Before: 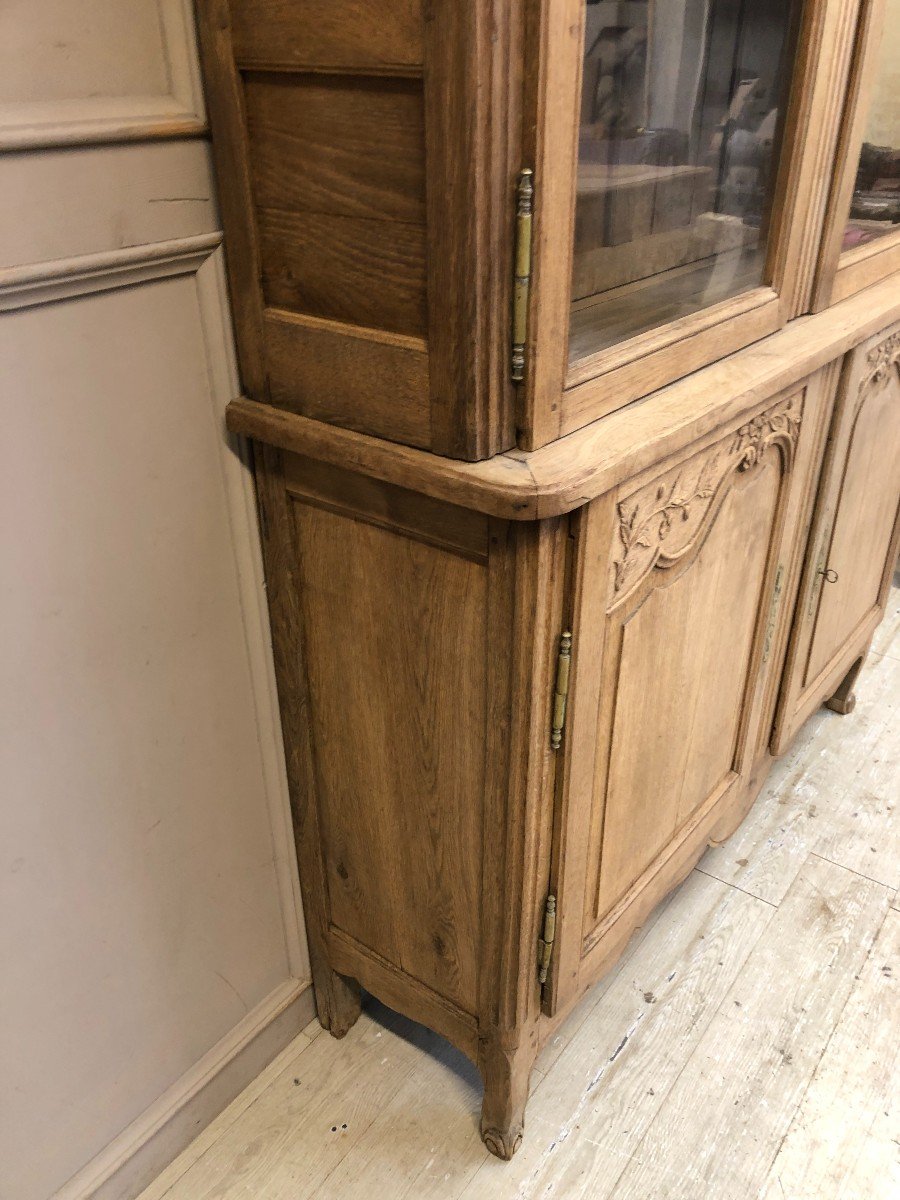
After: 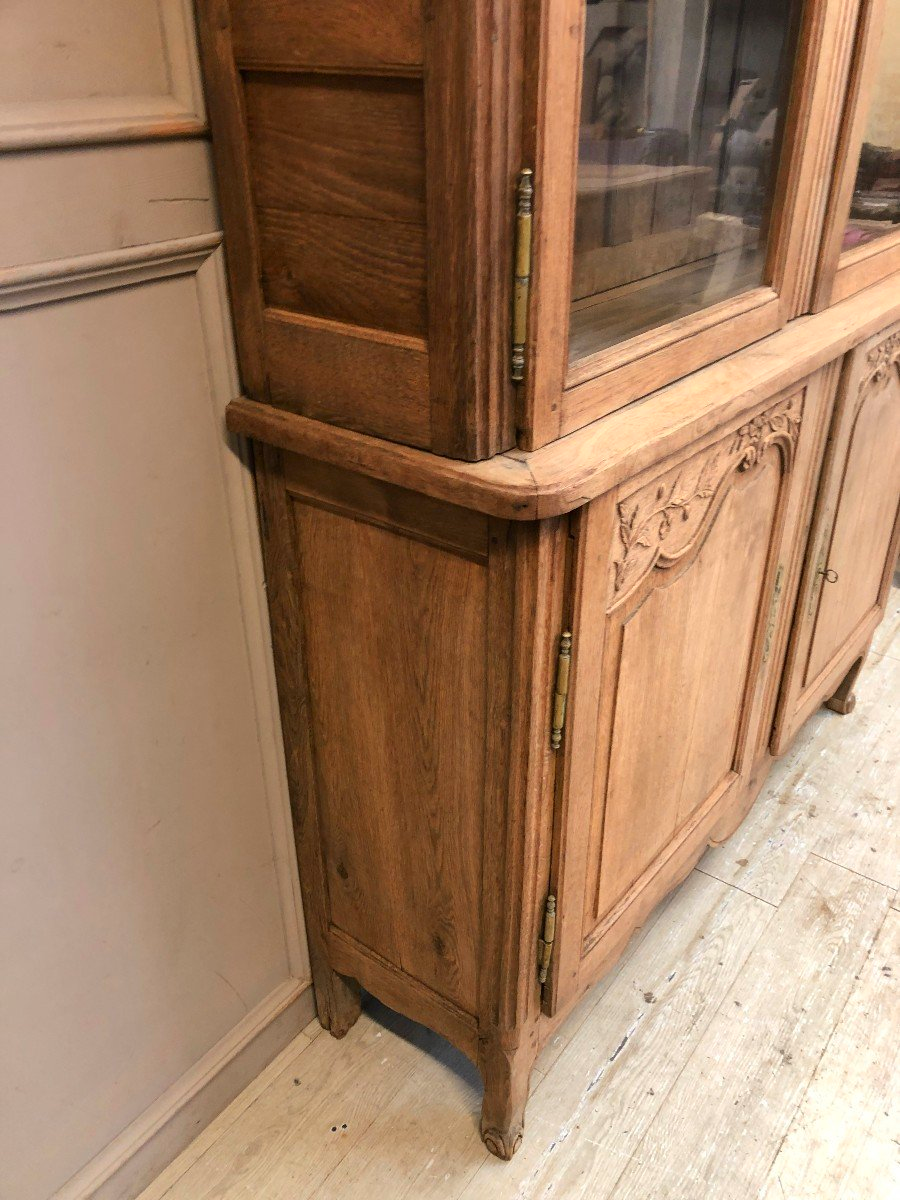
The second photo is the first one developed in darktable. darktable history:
color correction: highlights b* -0.018, saturation 1.09
color zones: curves: ch1 [(0.263, 0.53) (0.376, 0.287) (0.487, 0.512) (0.748, 0.547) (1, 0.513)]; ch2 [(0.262, 0.45) (0.751, 0.477)]
